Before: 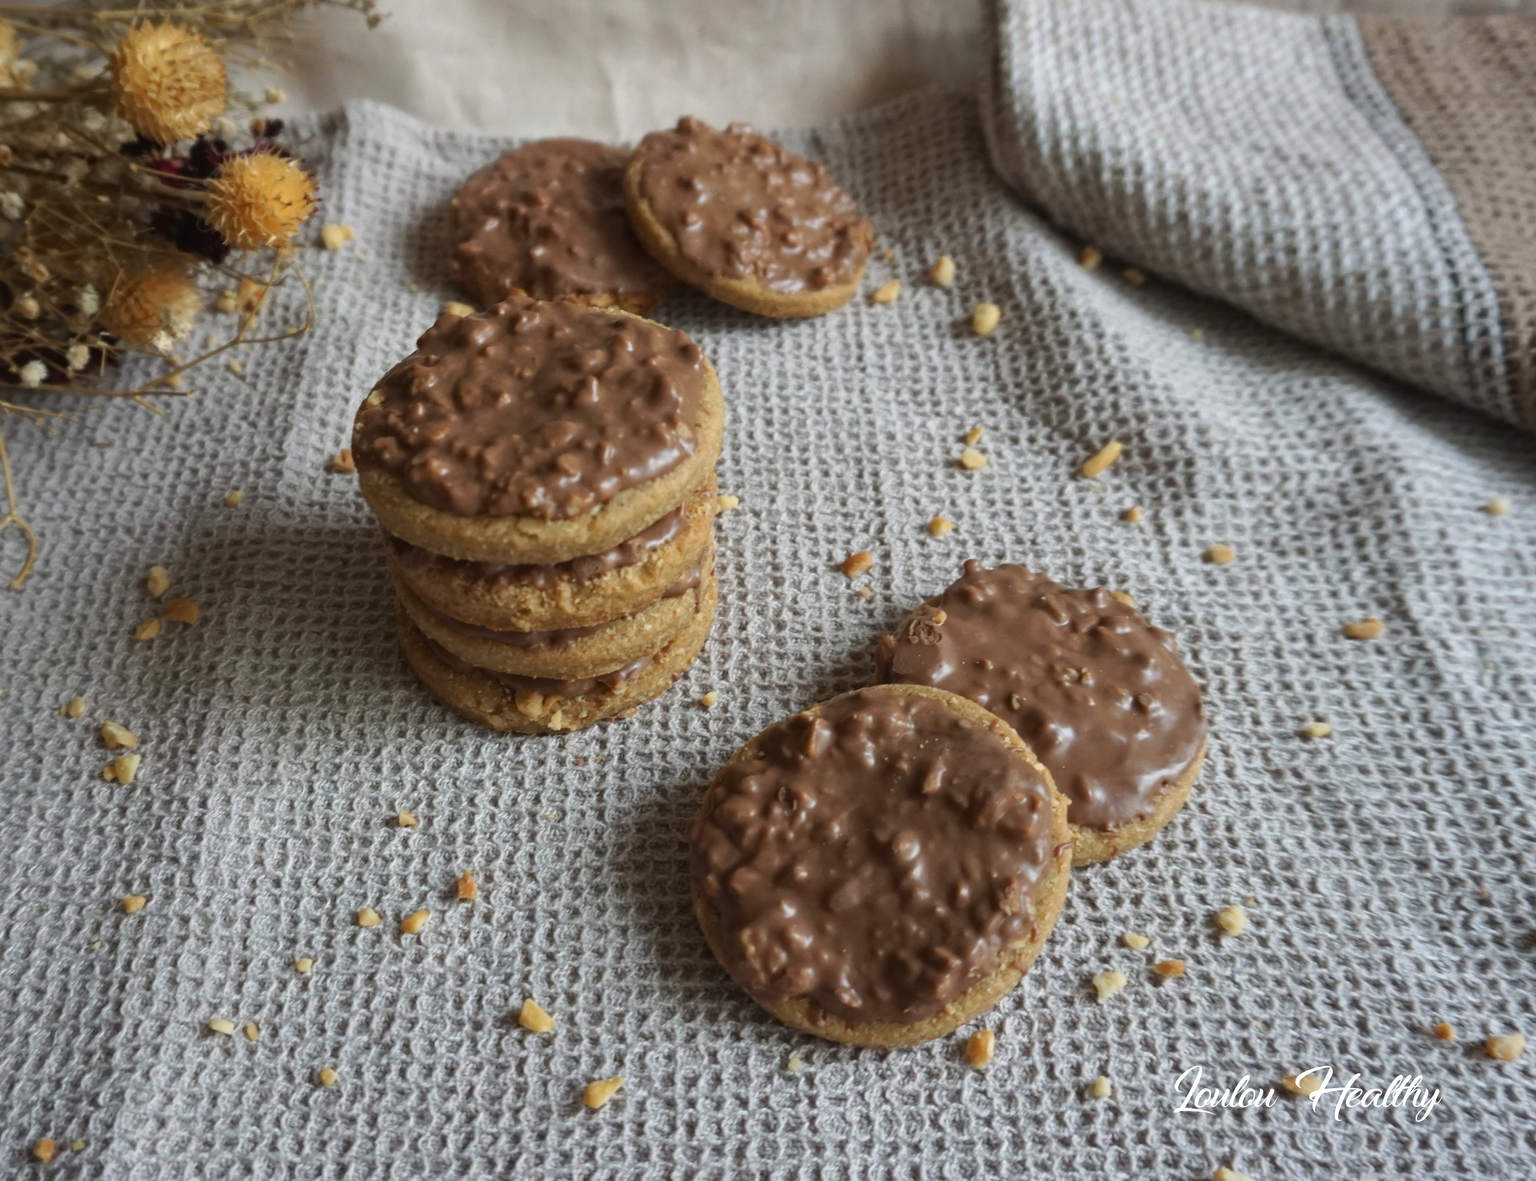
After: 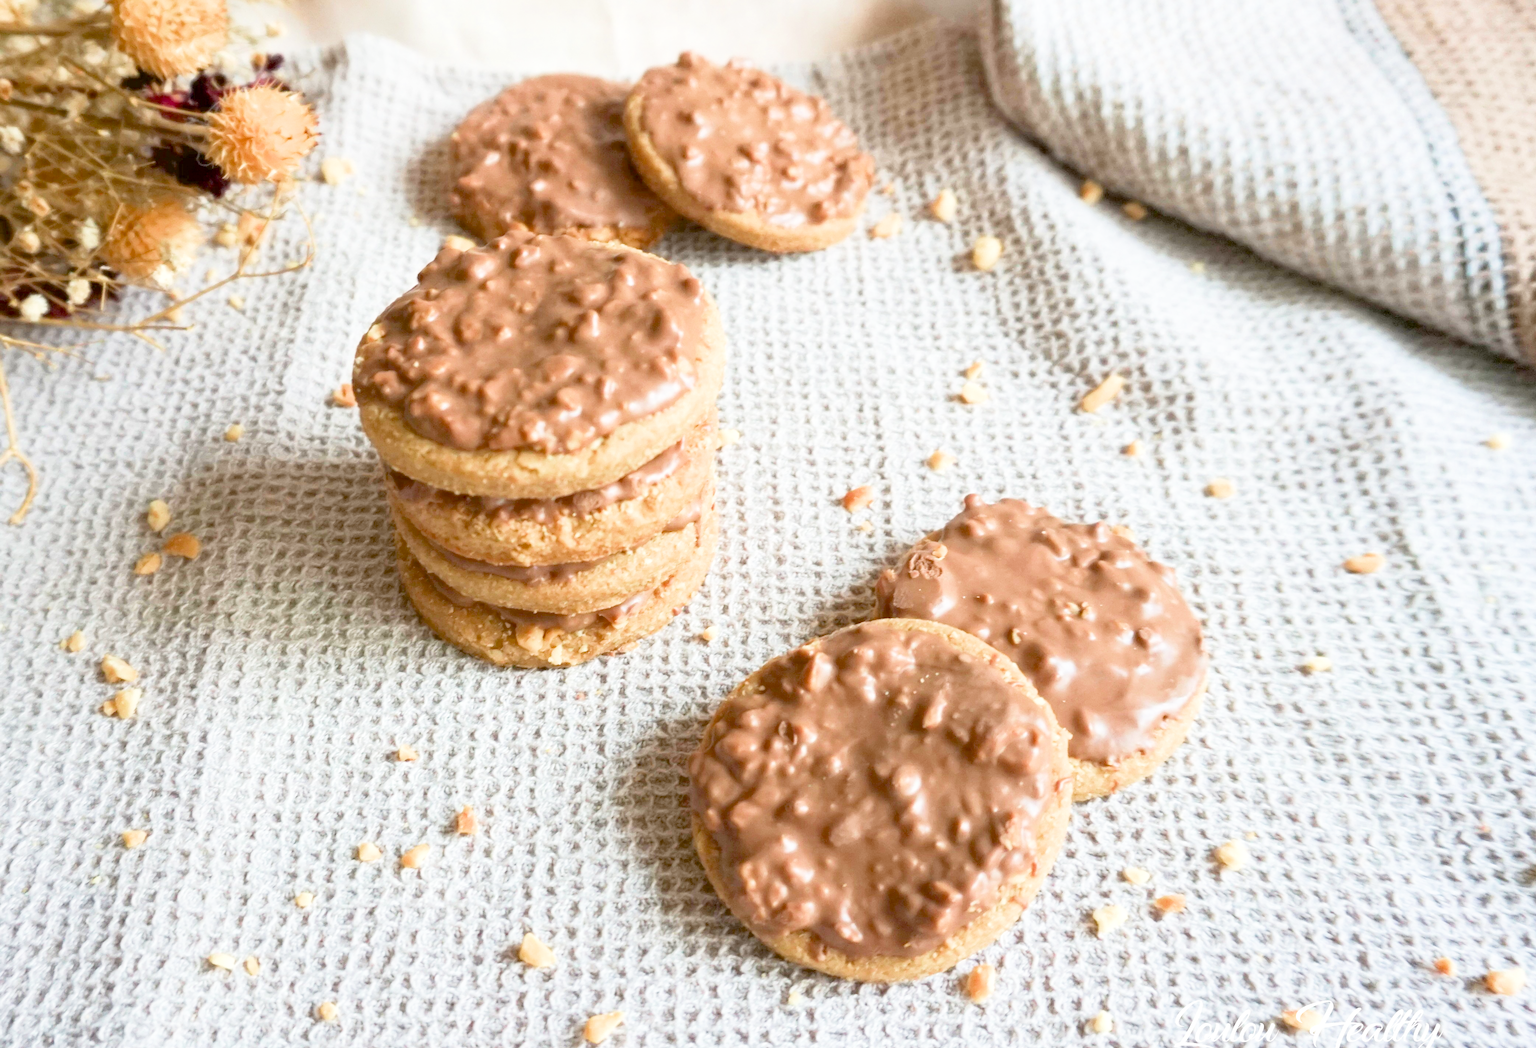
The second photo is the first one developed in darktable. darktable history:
exposure: black level correction 0.005, exposure 0.417 EV, compensate highlight preservation false
filmic rgb: middle gray luminance 2.5%, black relative exposure -10 EV, white relative exposure 7 EV, threshold 6 EV, dynamic range scaling 10%, target black luminance 0%, hardness 3.19, latitude 44.39%, contrast 0.682, highlights saturation mix 5%, shadows ↔ highlights balance 13.63%, add noise in highlights 0, color science v3 (2019), use custom middle-gray values true, iterations of high-quality reconstruction 0, contrast in highlights soft, enable highlight reconstruction true
crop and rotate: top 5.609%, bottom 5.609%
tone equalizer: -8 EV -0.75 EV, -7 EV -0.7 EV, -6 EV -0.6 EV, -5 EV -0.4 EV, -3 EV 0.4 EV, -2 EV 0.6 EV, -1 EV 0.7 EV, +0 EV 0.75 EV, edges refinement/feathering 500, mask exposure compensation -1.57 EV, preserve details no
